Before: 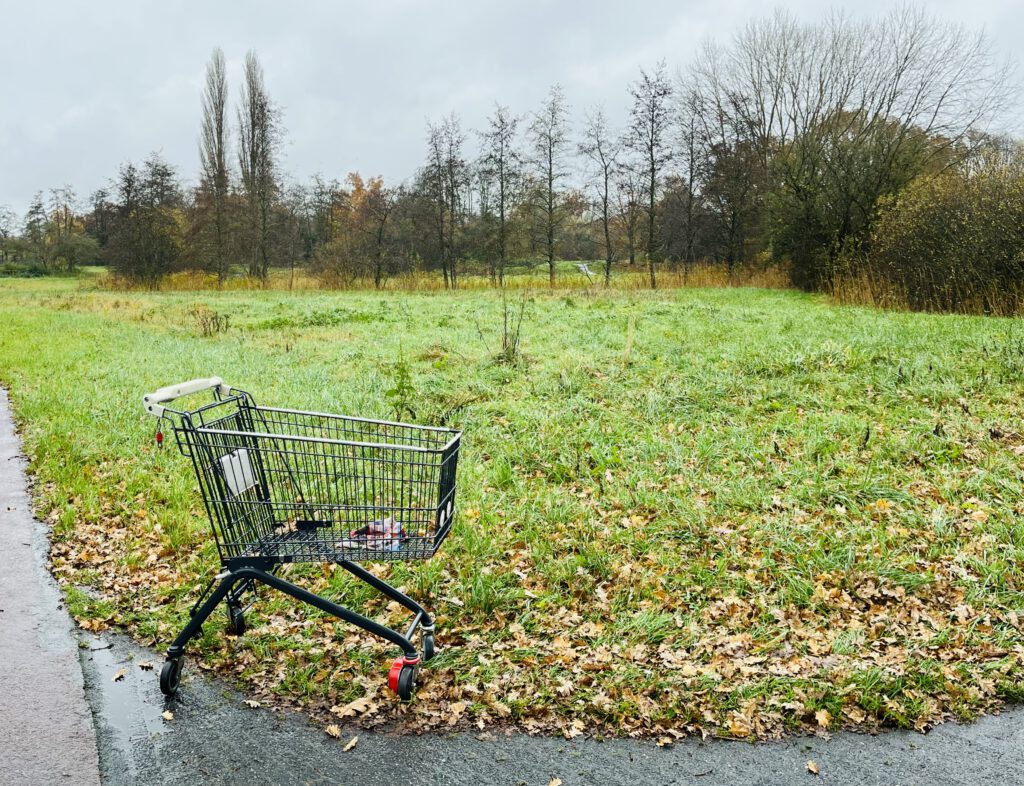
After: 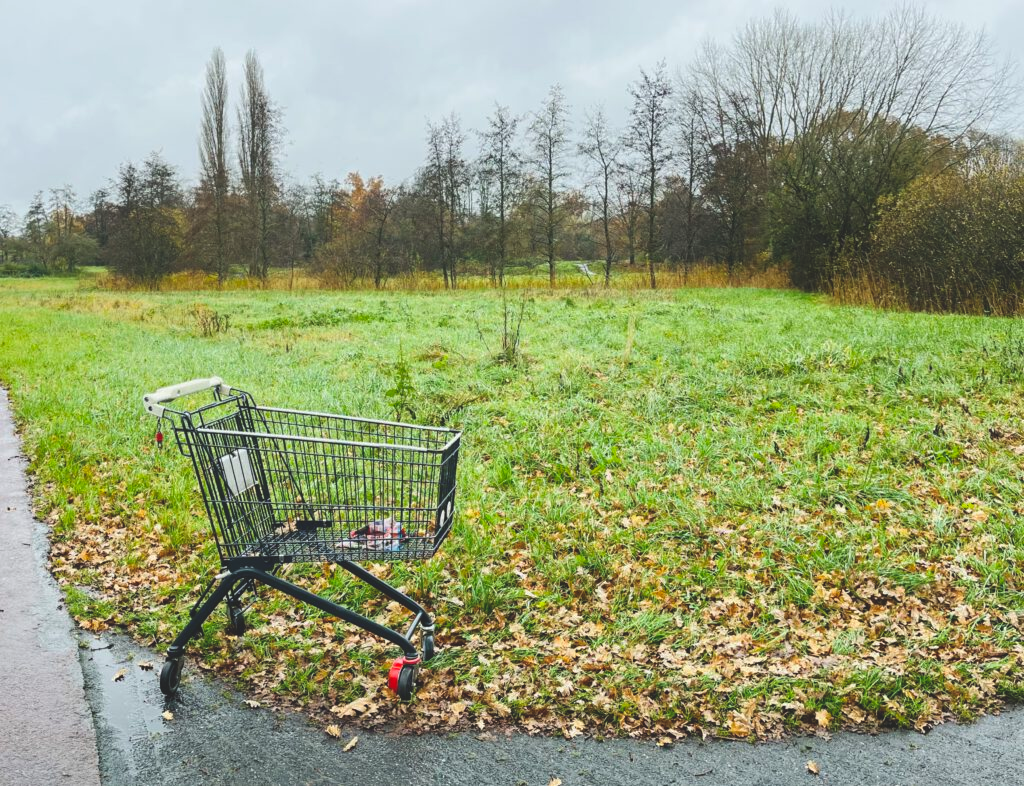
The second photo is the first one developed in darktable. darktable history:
exposure: black level correction -0.015, compensate highlight preservation false
shadows and highlights: shadows 25.16, highlights -23.33
